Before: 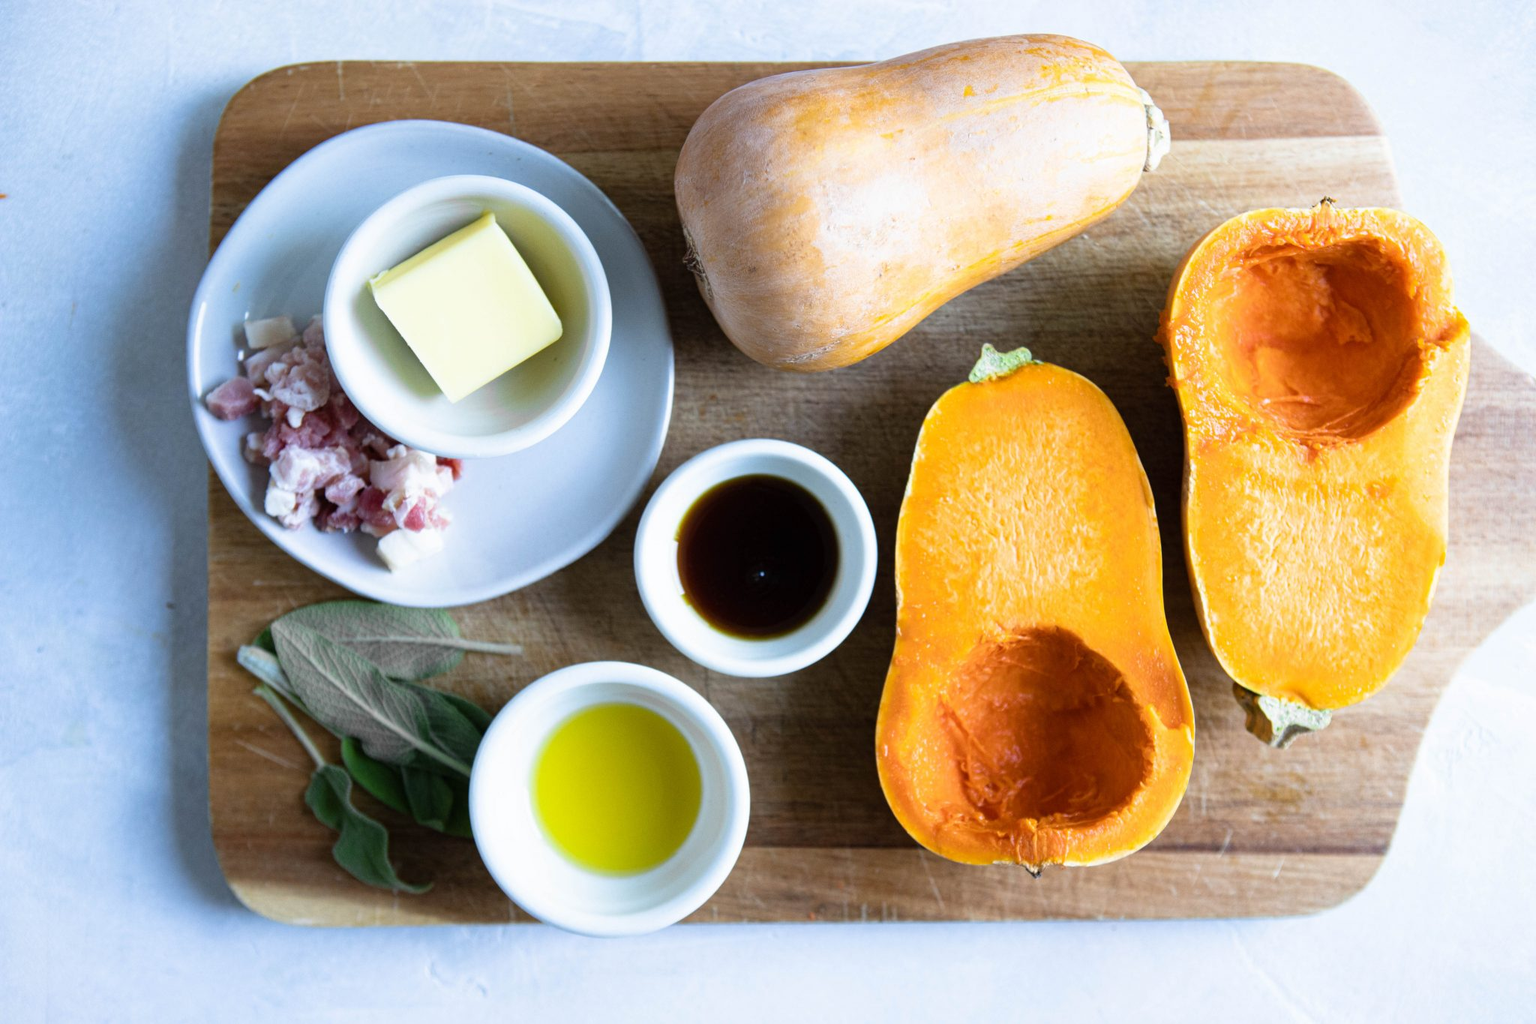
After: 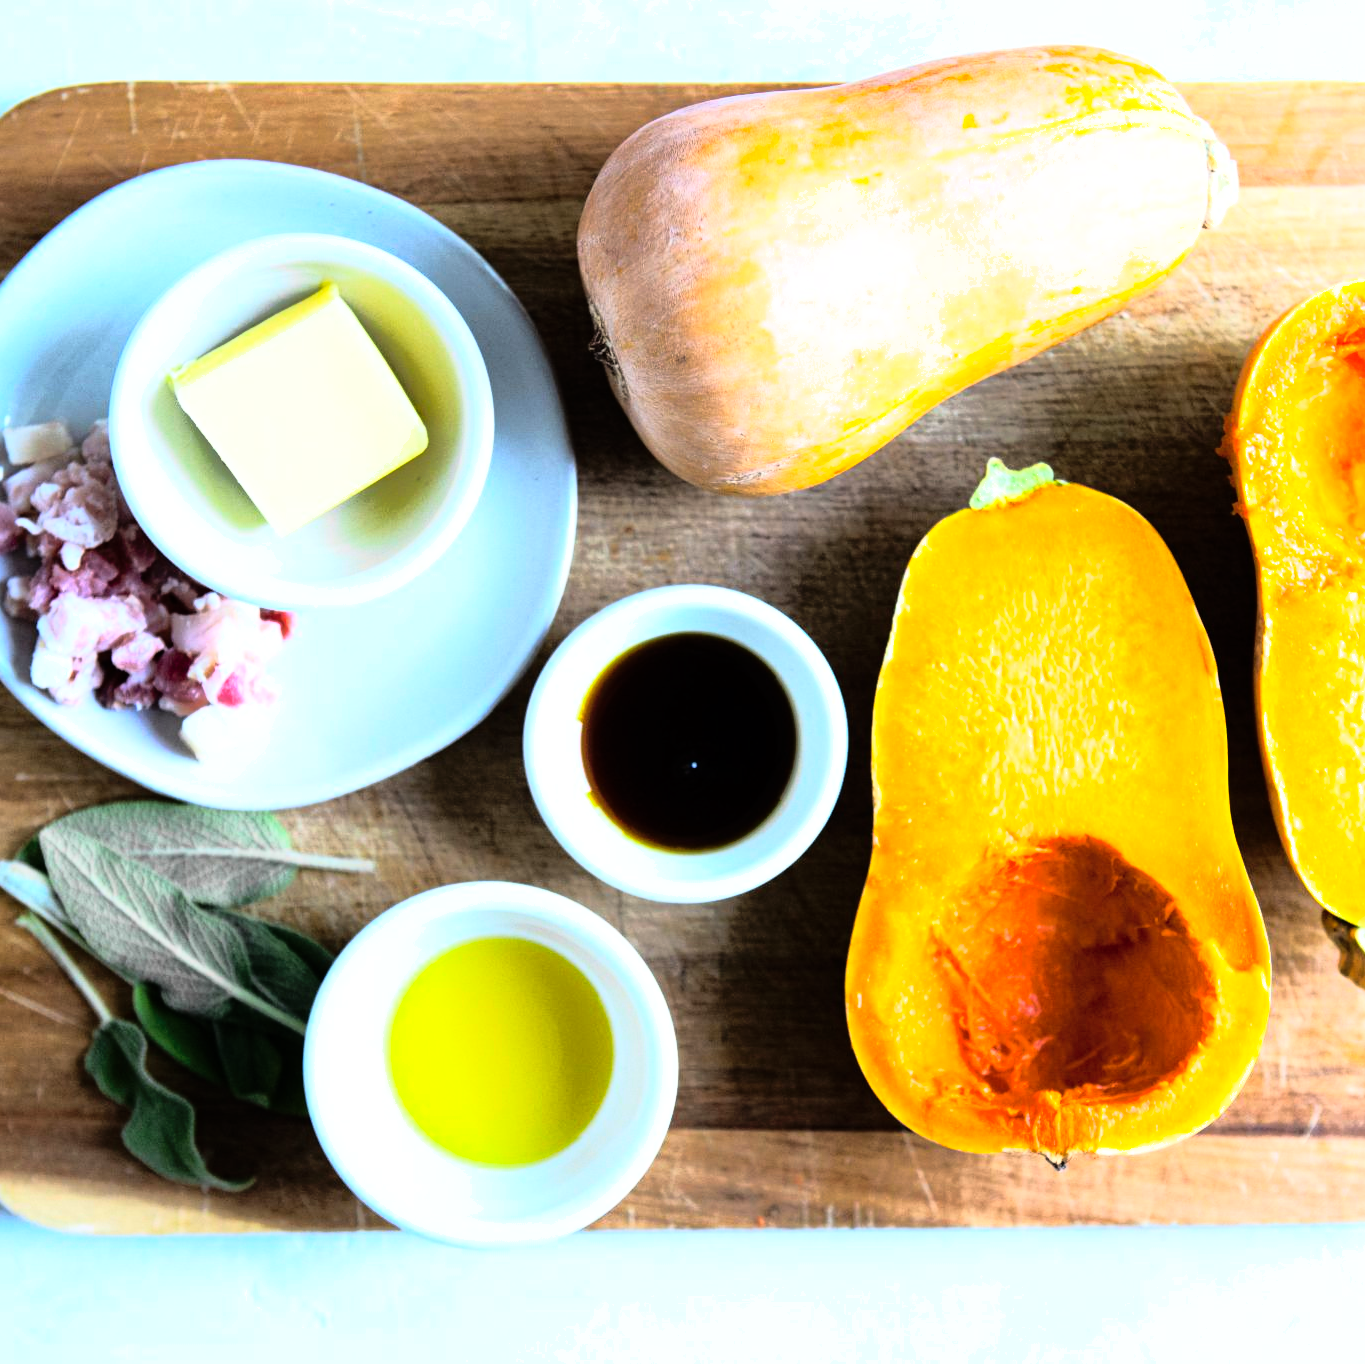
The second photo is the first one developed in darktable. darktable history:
crop and rotate: left 15.754%, right 17.579%
rgb curve: curves: ch0 [(0, 0) (0.21, 0.15) (0.24, 0.21) (0.5, 0.75) (0.75, 0.96) (0.89, 0.99) (1, 1)]; ch1 [(0, 0.02) (0.21, 0.13) (0.25, 0.2) (0.5, 0.67) (0.75, 0.9) (0.89, 0.97) (1, 1)]; ch2 [(0, 0.02) (0.21, 0.13) (0.25, 0.2) (0.5, 0.67) (0.75, 0.9) (0.89, 0.97) (1, 1)], compensate middle gray true
color balance: contrast 10%
shadows and highlights: on, module defaults
